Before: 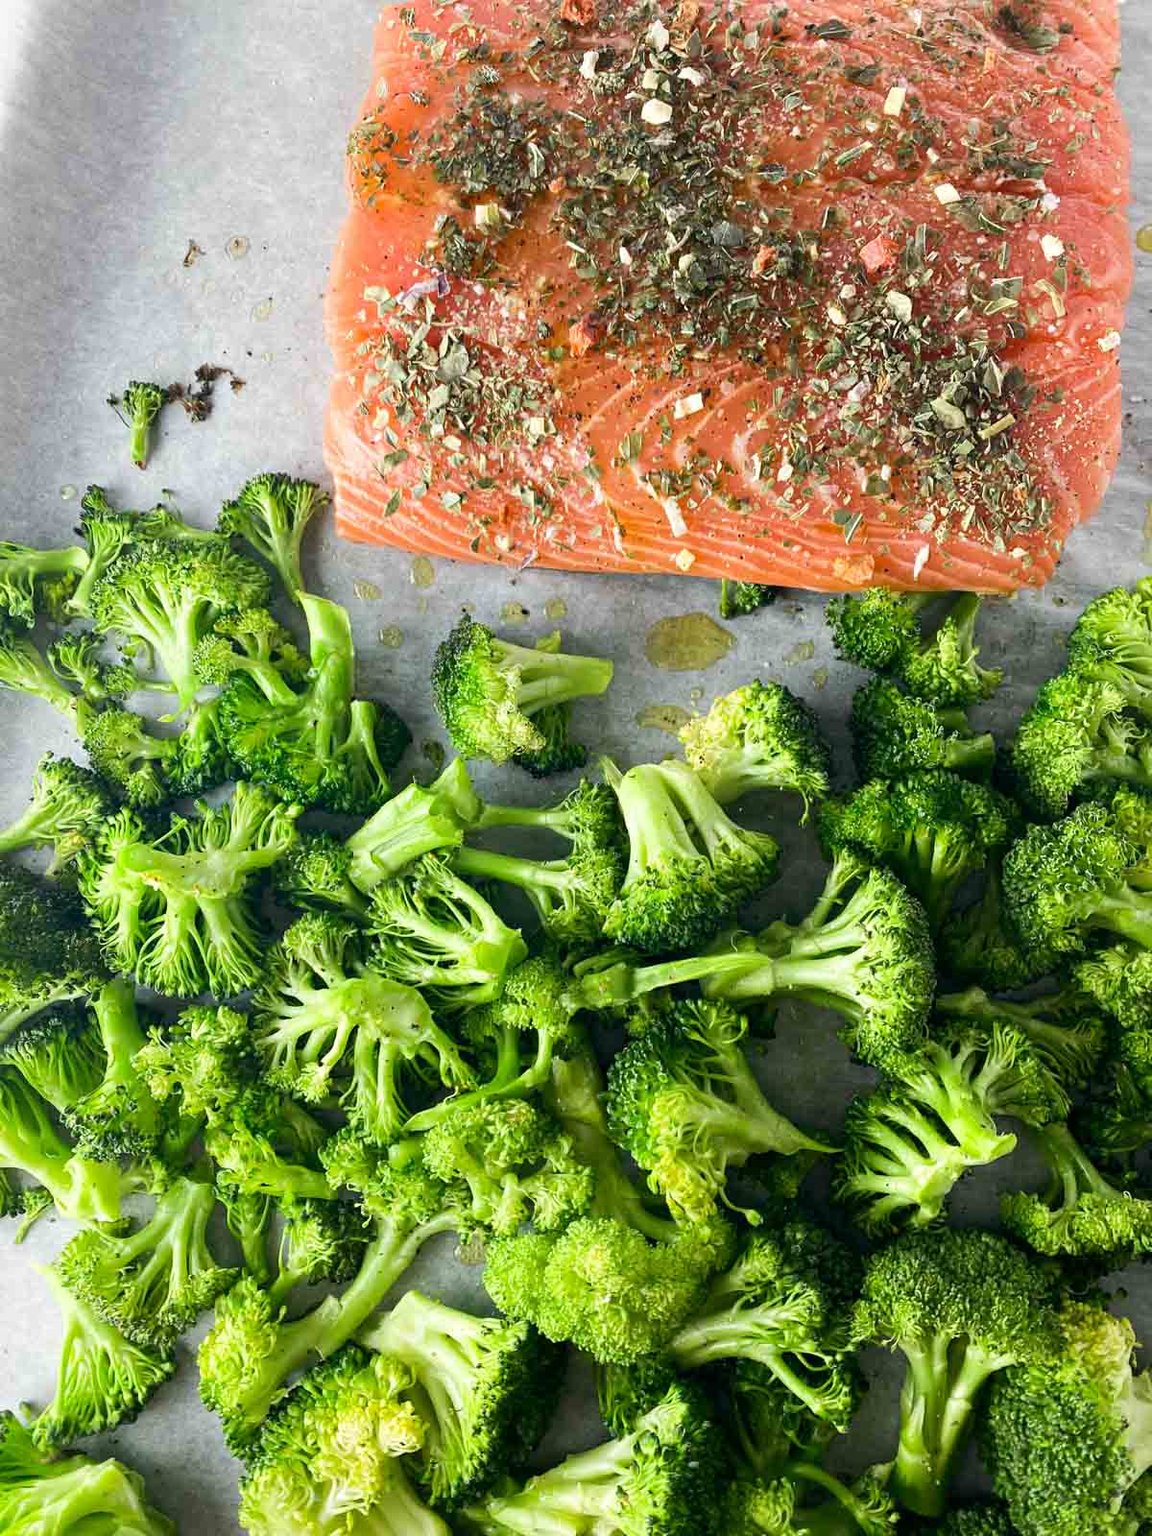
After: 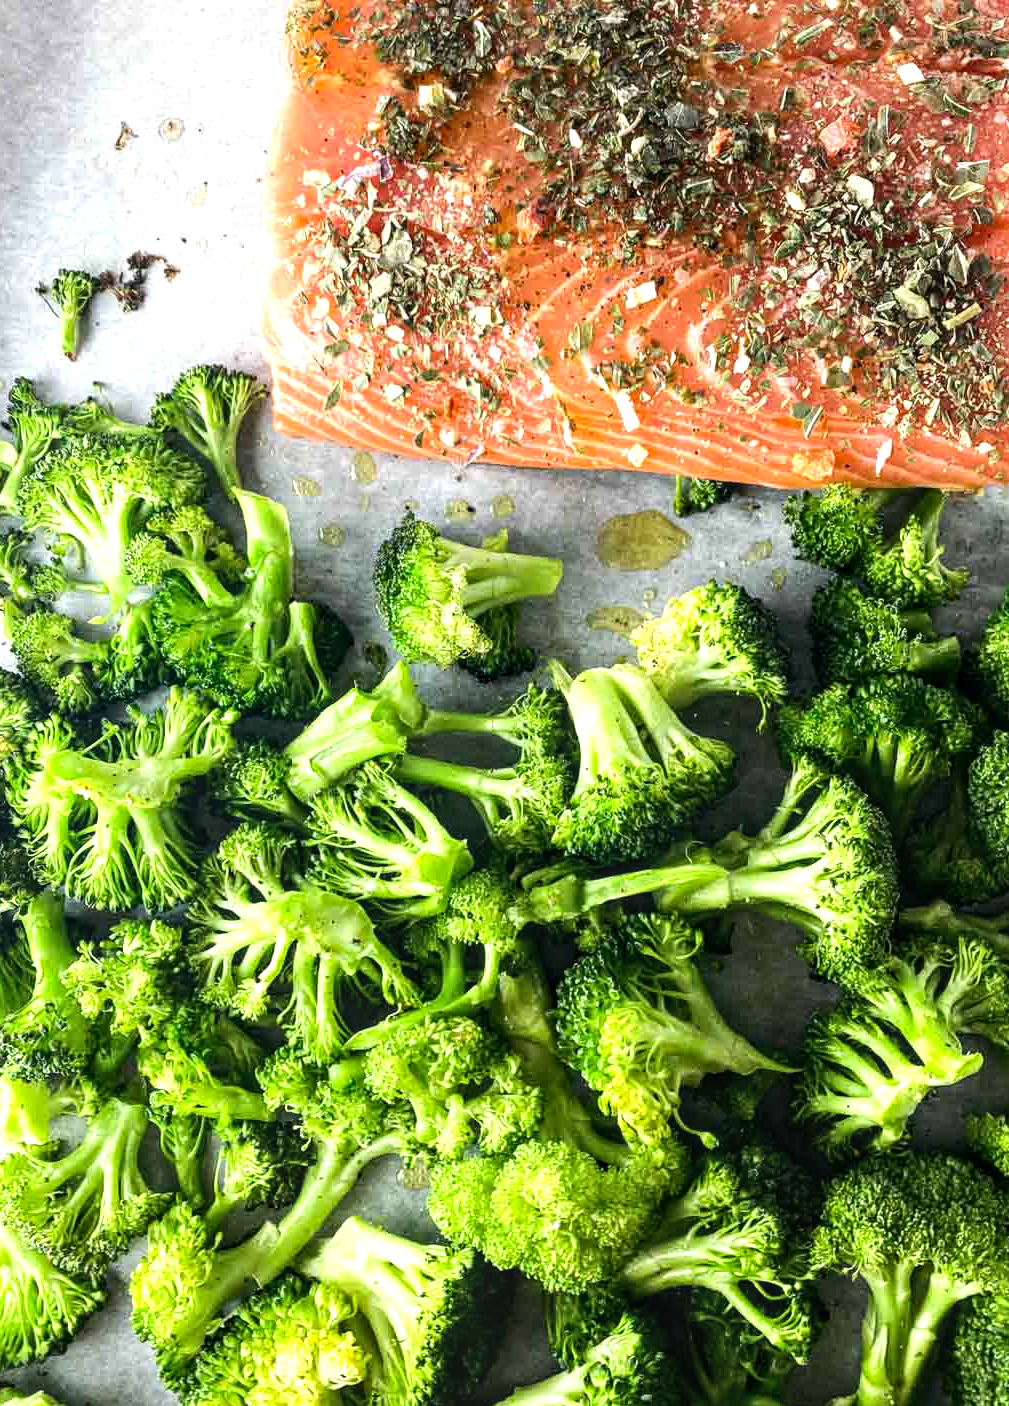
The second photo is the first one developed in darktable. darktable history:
local contrast: on, module defaults
tone equalizer: -8 EV -0.711 EV, -7 EV -0.709 EV, -6 EV -0.599 EV, -5 EV -0.416 EV, -3 EV 0.401 EV, -2 EV 0.6 EV, -1 EV 0.686 EV, +0 EV 0.778 EV, smoothing diameter 2.09%, edges refinement/feathering 15.03, mask exposure compensation -1.57 EV, filter diffusion 5
crop: left 6.359%, top 8.045%, right 9.527%, bottom 4.072%
